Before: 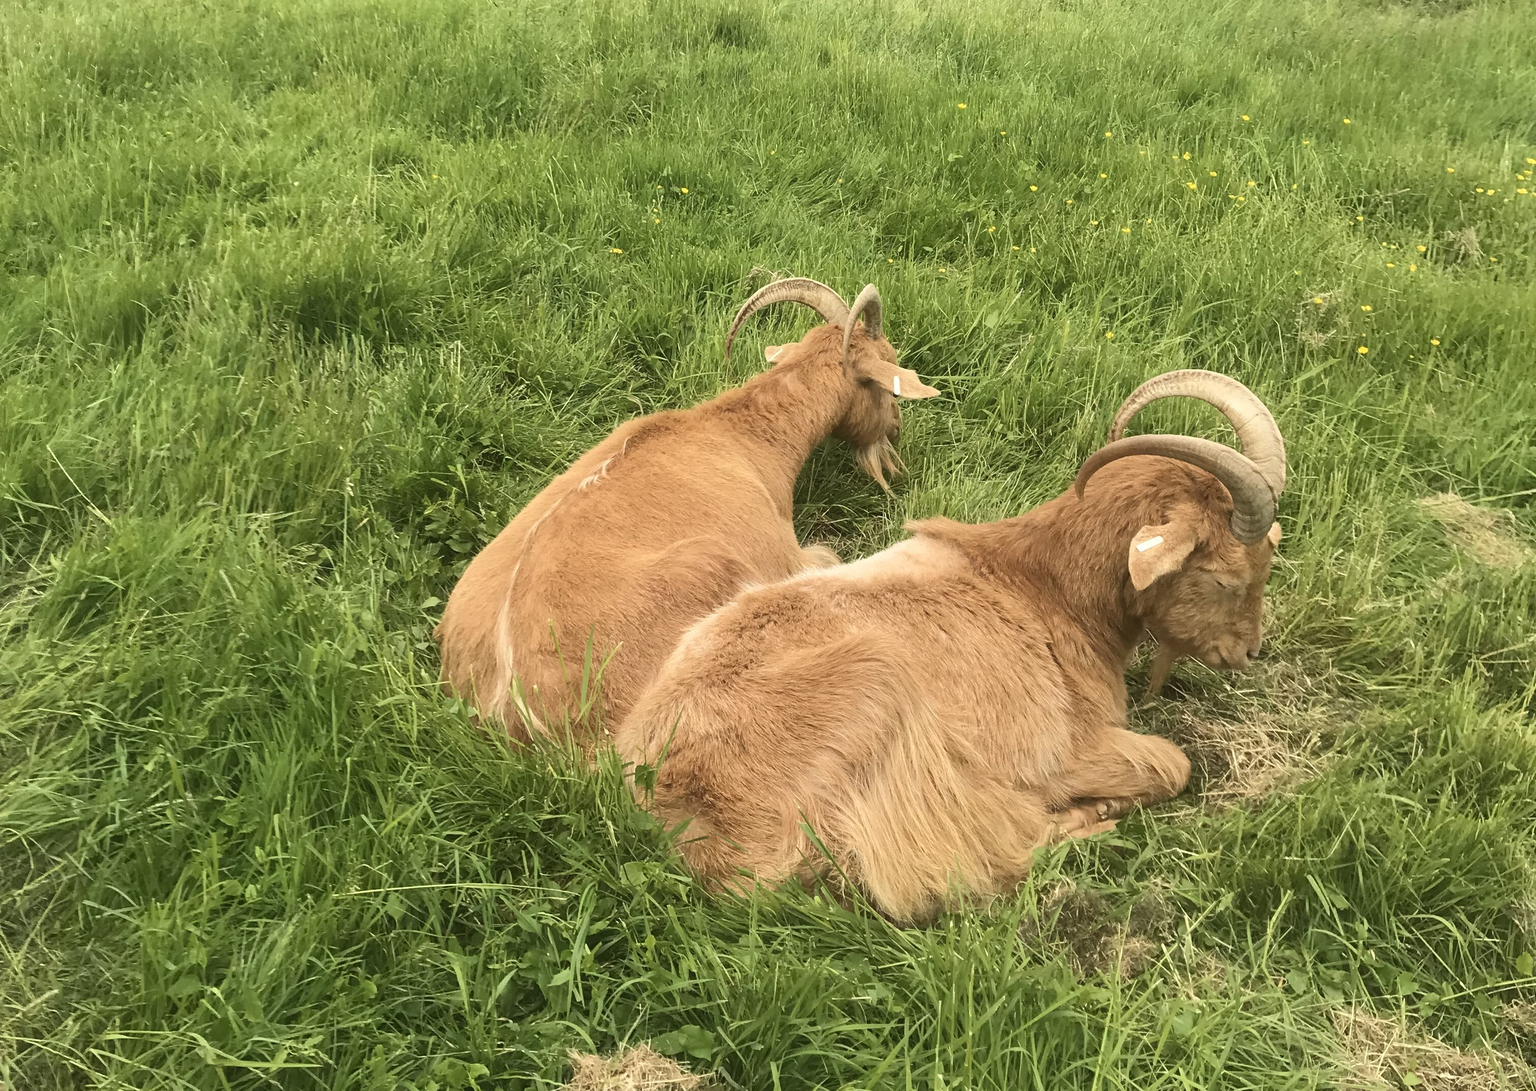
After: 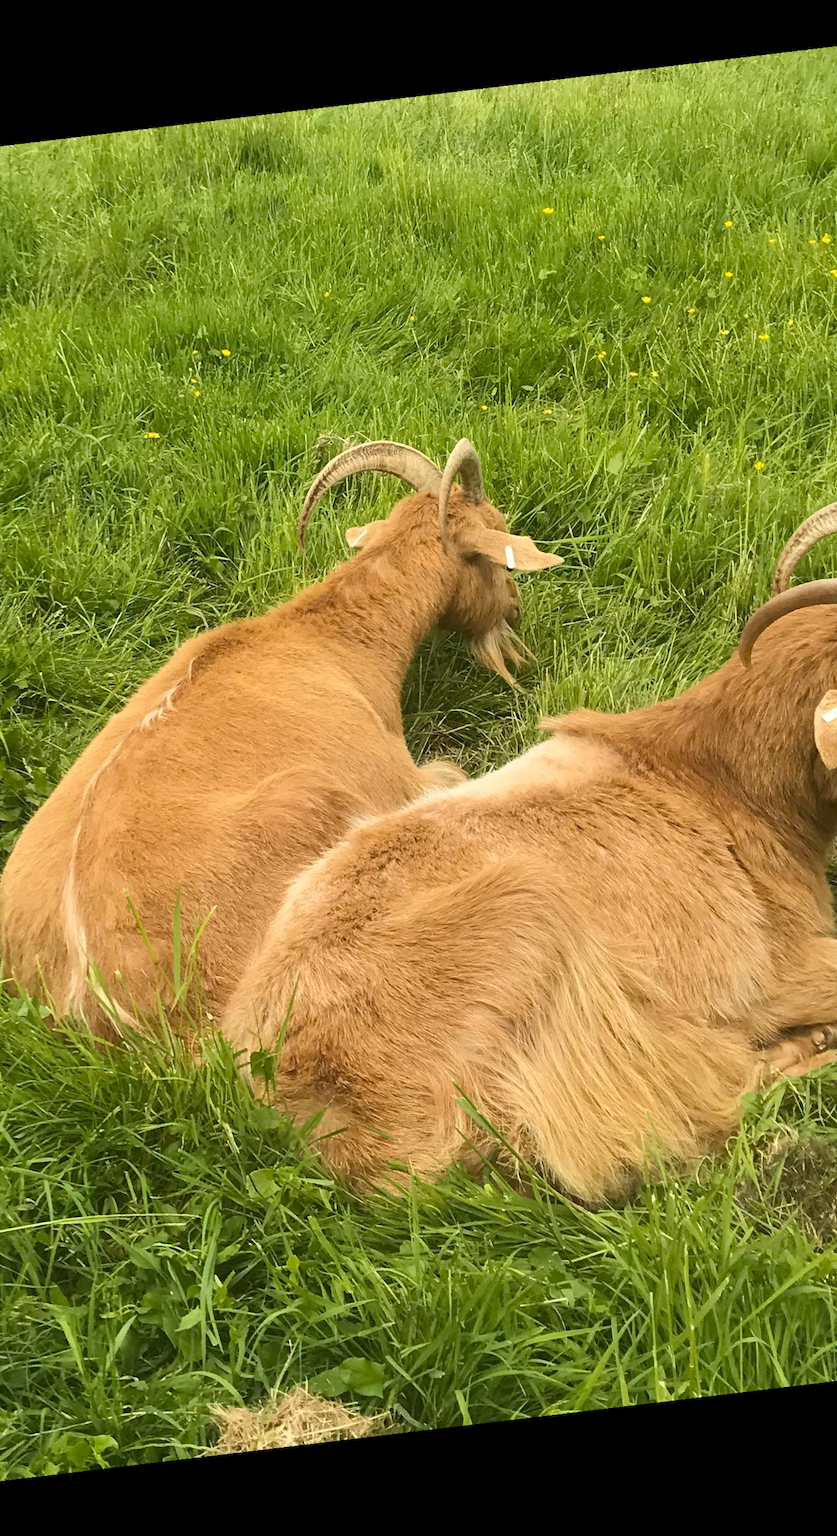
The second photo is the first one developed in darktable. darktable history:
color balance: output saturation 120%
rotate and perspective: rotation -6.83°, automatic cropping off
crop: left 31.229%, right 27.105%
